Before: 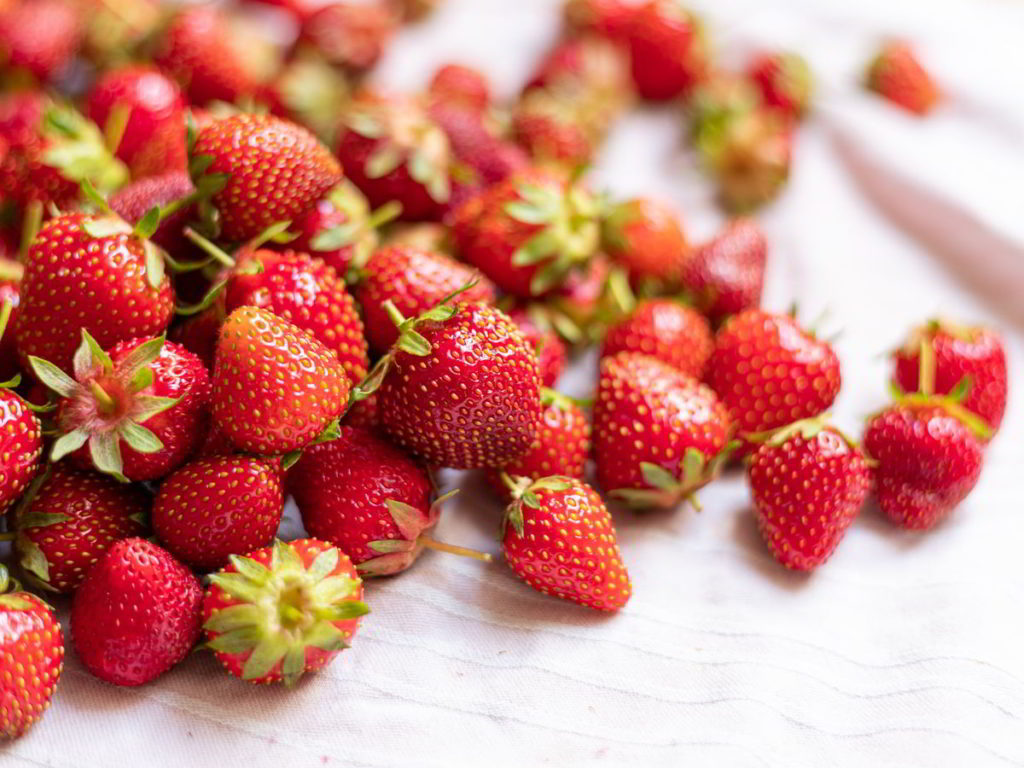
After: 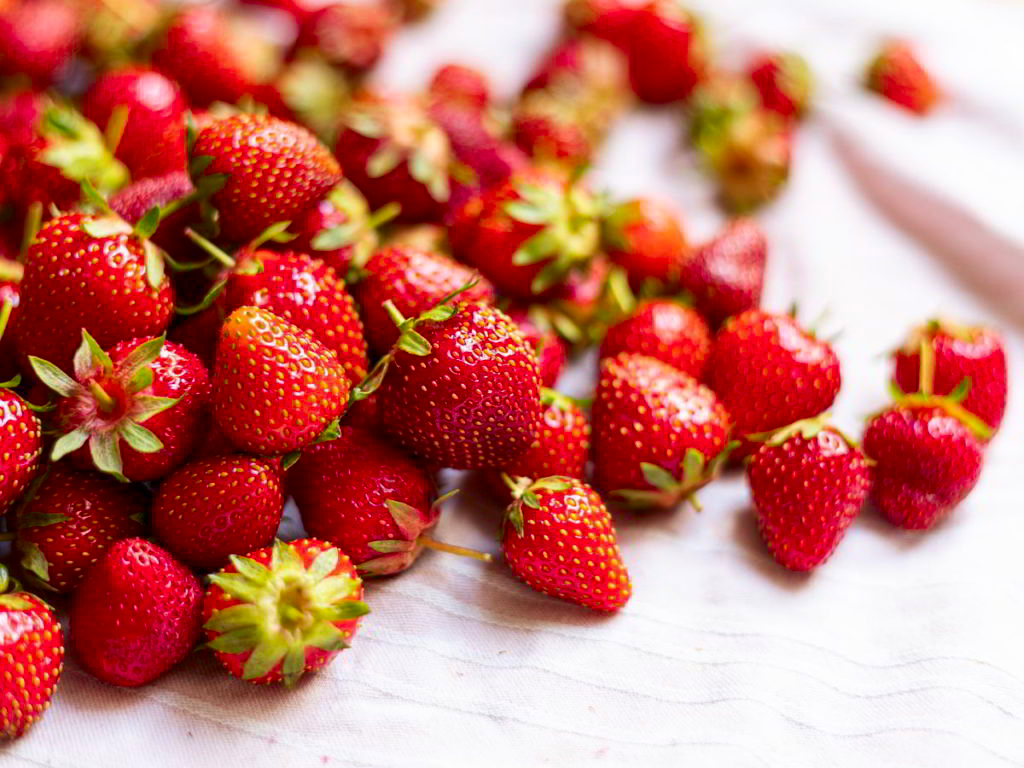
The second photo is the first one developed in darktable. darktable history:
contrast brightness saturation: contrast 0.12, brightness -0.117, saturation 0.204
